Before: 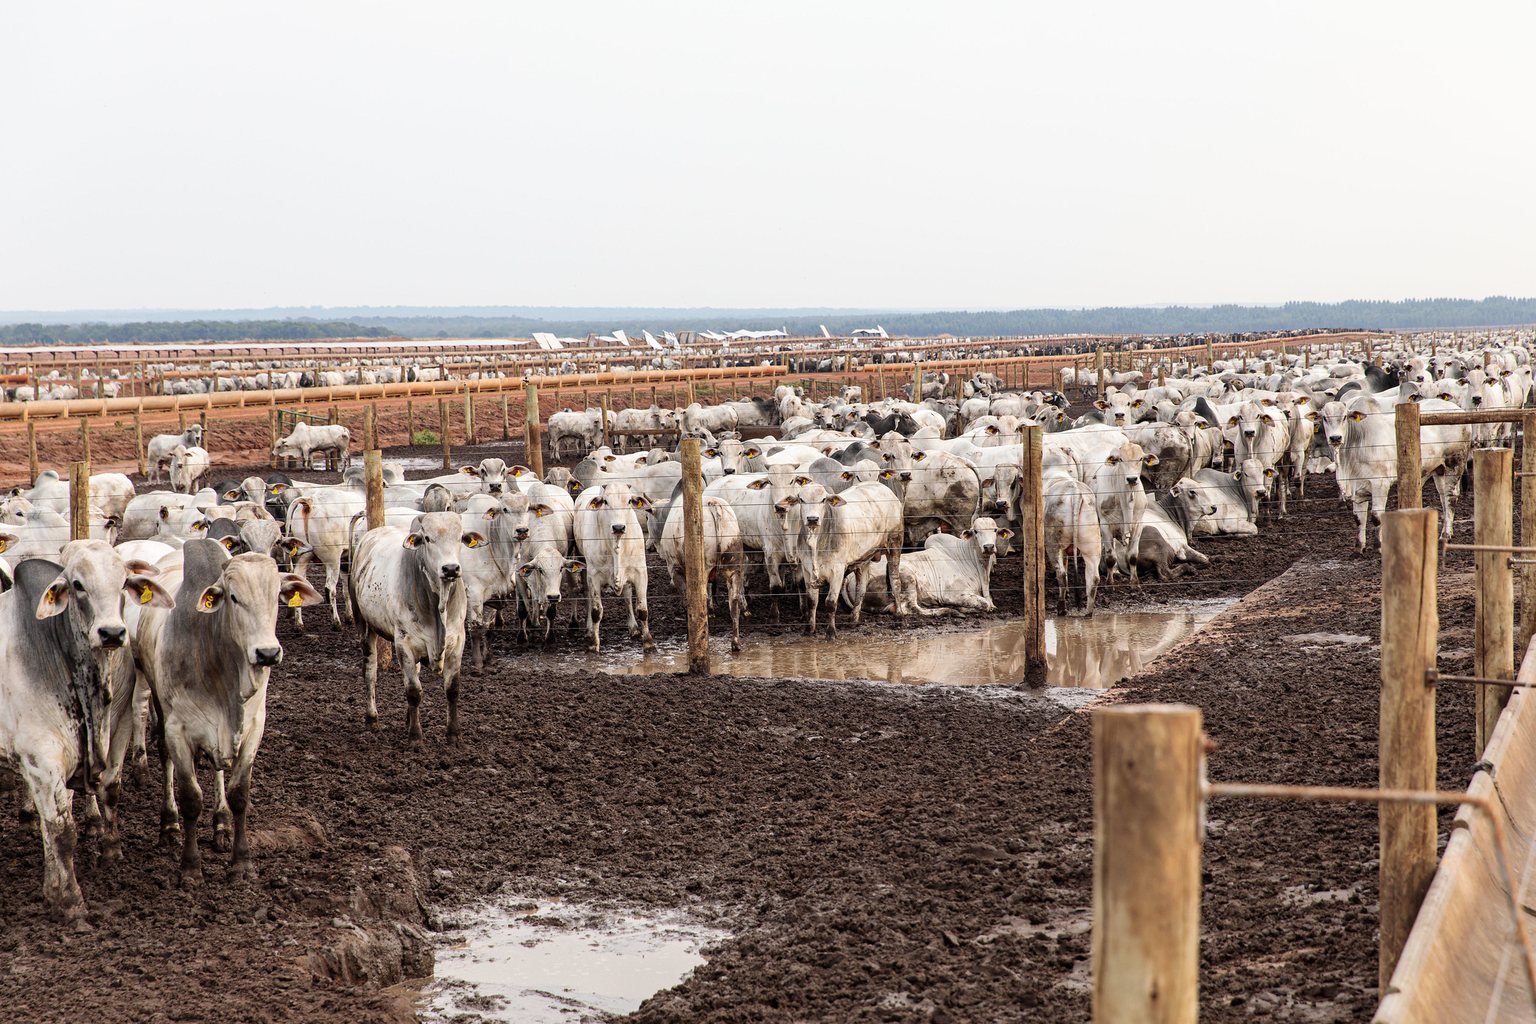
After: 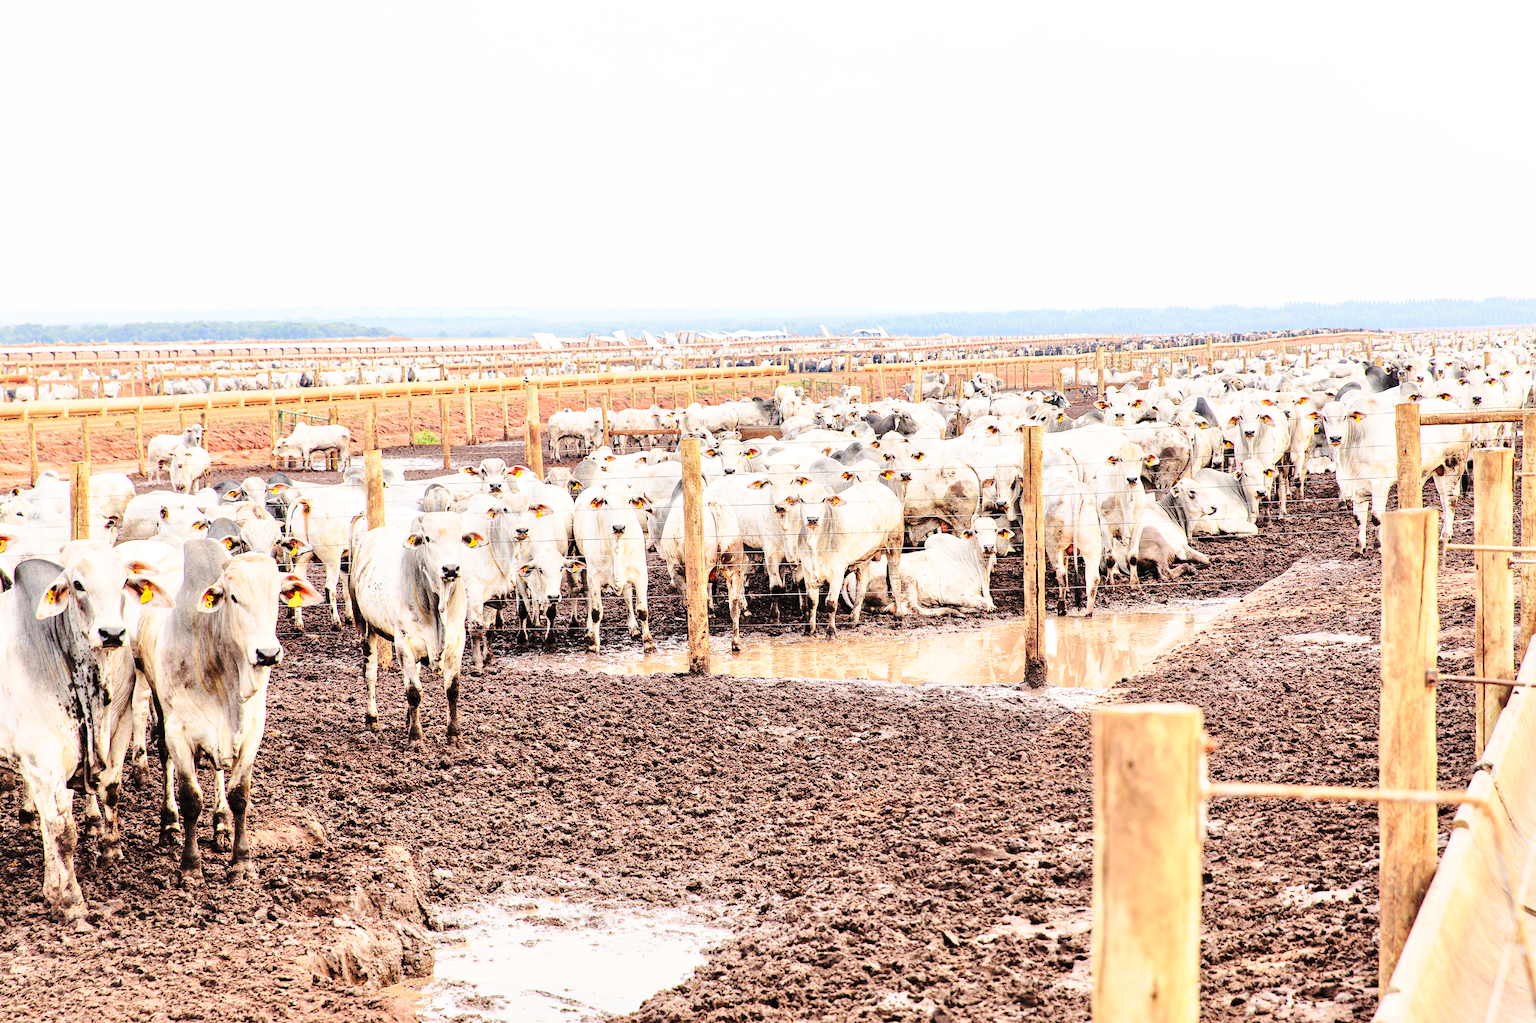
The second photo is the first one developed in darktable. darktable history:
contrast brightness saturation: contrast 0.2, brightness 0.16, saturation 0.22
base curve: curves: ch0 [(0, 0) (0.028, 0.03) (0.121, 0.232) (0.46, 0.748) (0.859, 0.968) (1, 1)], preserve colors none
tone equalizer: -7 EV 0.15 EV, -6 EV 0.6 EV, -5 EV 1.15 EV, -4 EV 1.33 EV, -3 EV 1.15 EV, -2 EV 0.6 EV, -1 EV 0.15 EV, mask exposure compensation -0.5 EV
